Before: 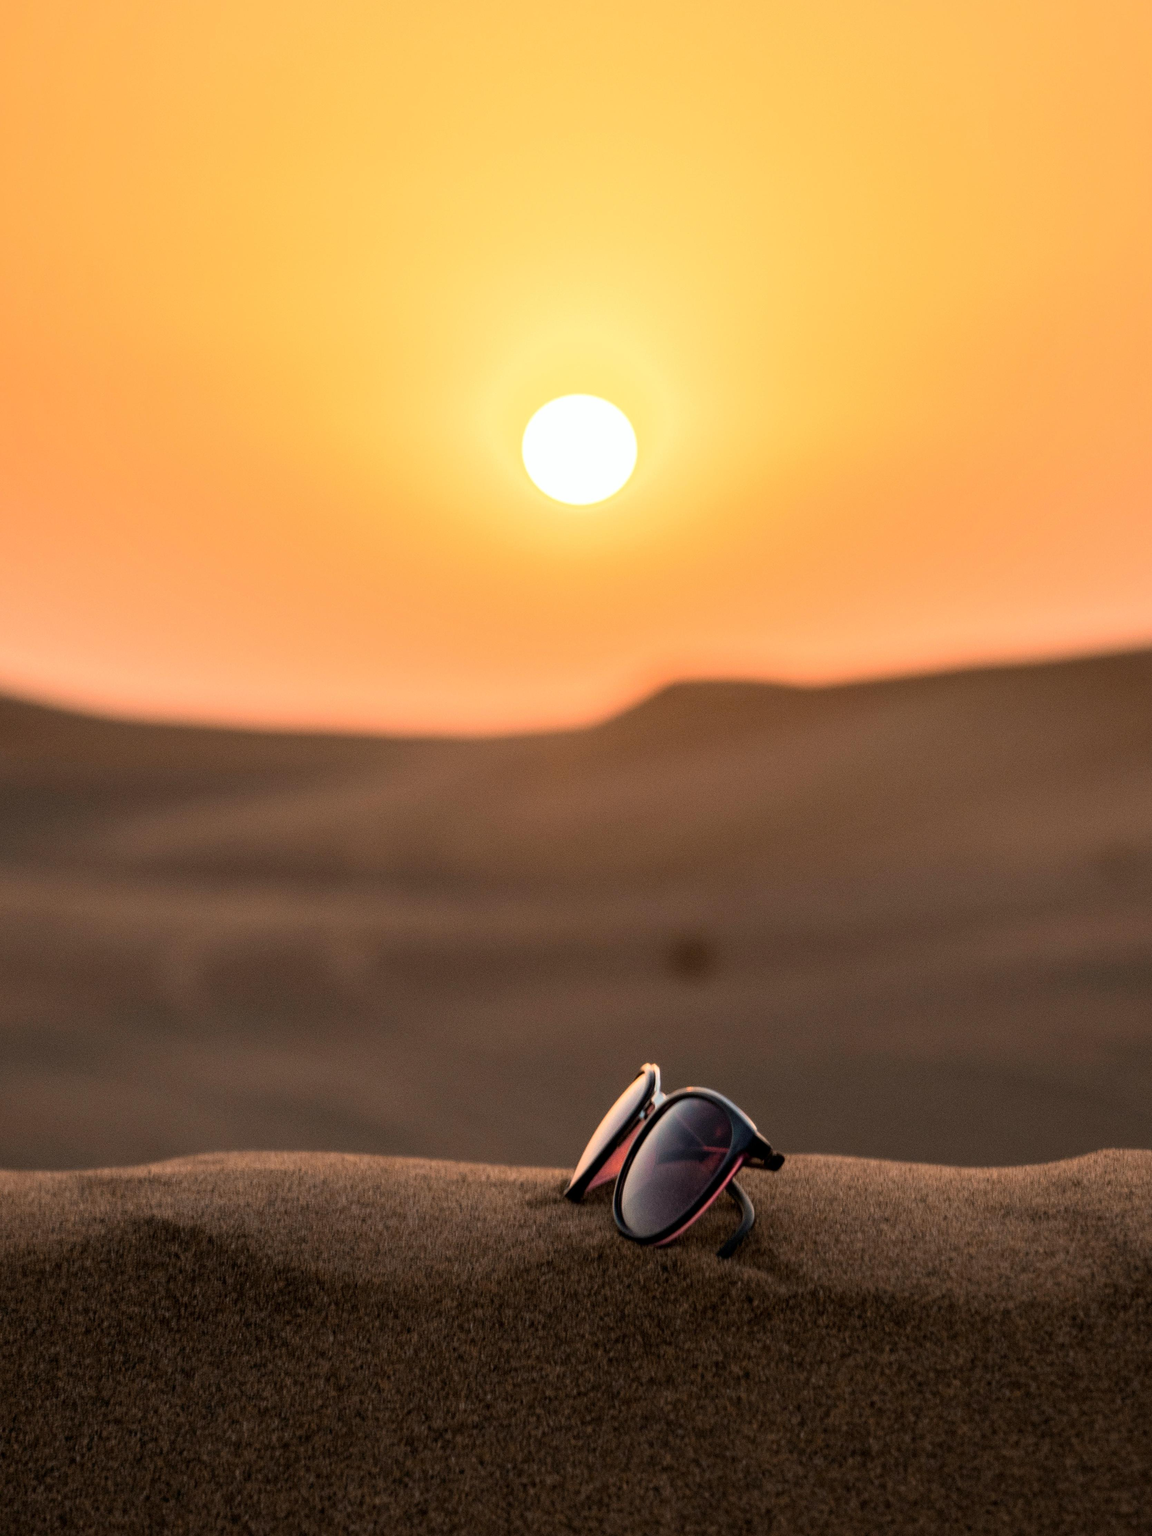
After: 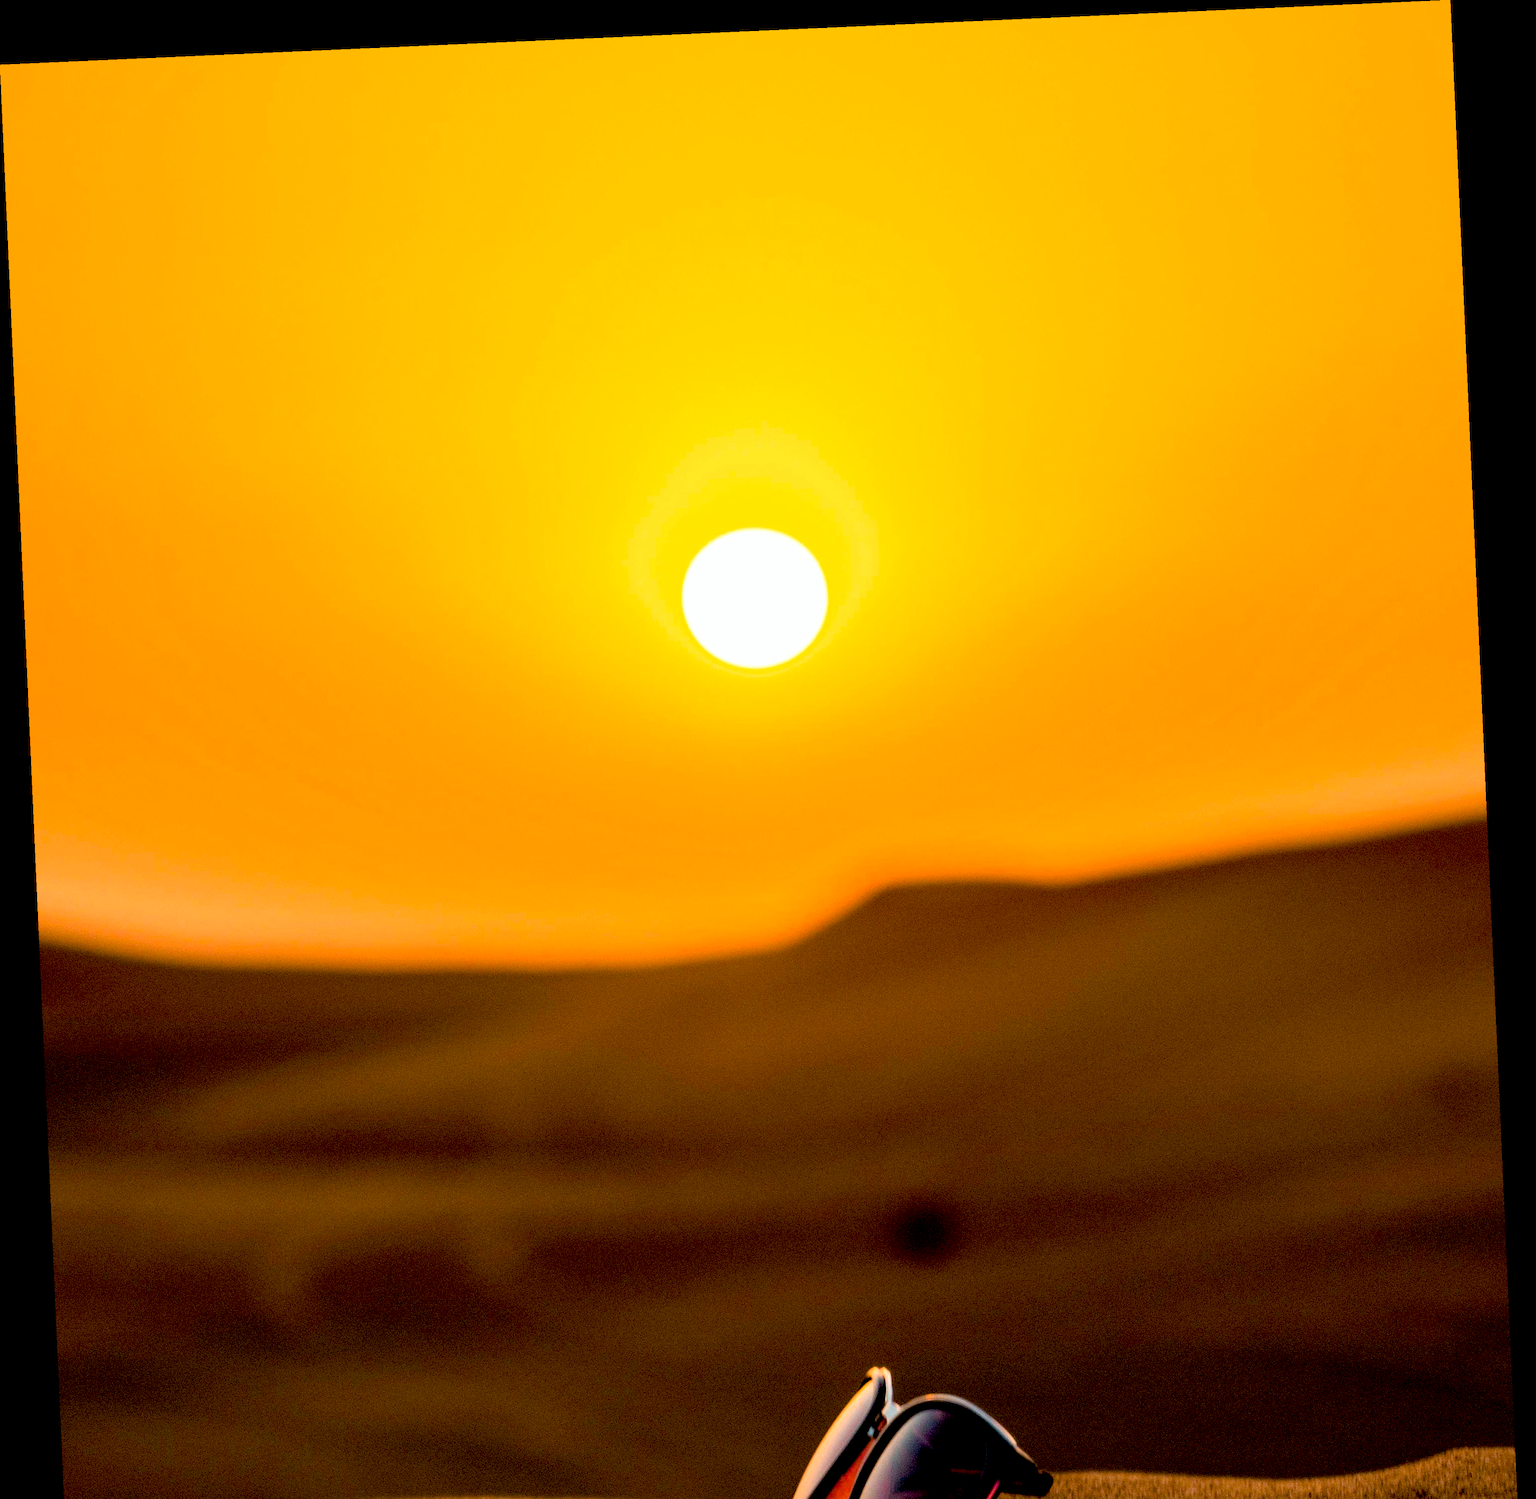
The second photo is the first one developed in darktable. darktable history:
crop: bottom 24.967%
color balance rgb: linear chroma grading › global chroma 15%, perceptual saturation grading › global saturation 30%
exposure: black level correction 0.047, exposure 0.013 EV, compensate highlight preservation false
rotate and perspective: rotation -2.56°, automatic cropping off
